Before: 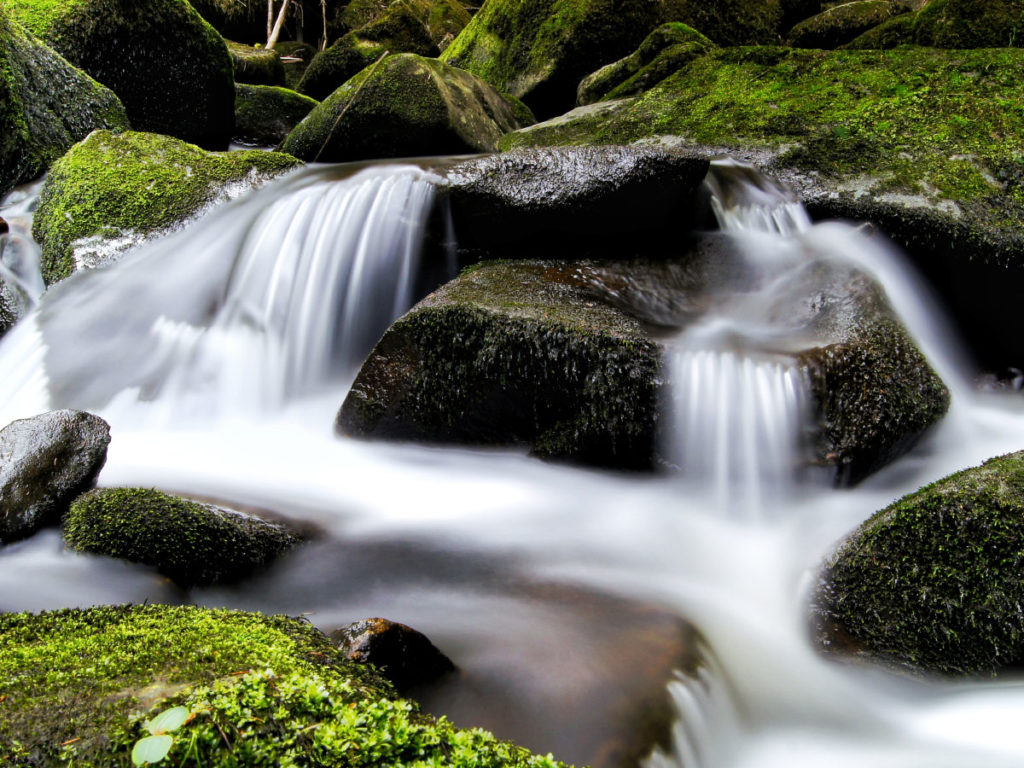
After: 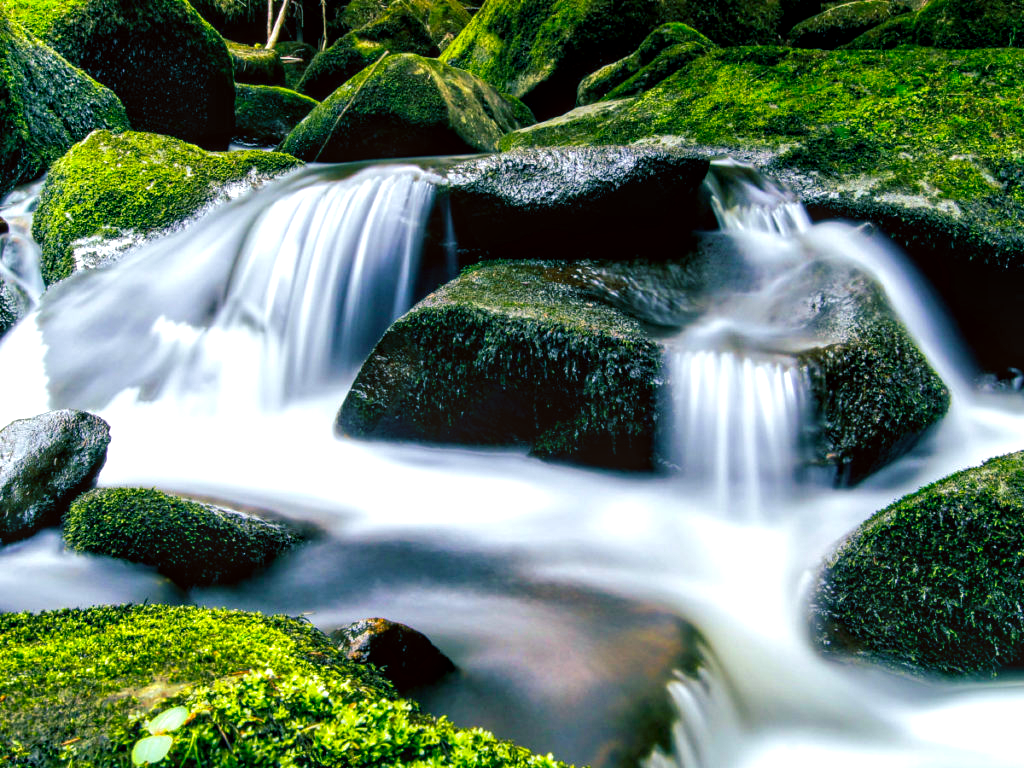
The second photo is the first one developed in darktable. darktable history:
local contrast: detail 130%
color correction: highlights a* -2.81, highlights b* -2.25, shadows a* 2.53, shadows b* 2.7
exposure: compensate highlight preservation false
velvia: on, module defaults
color balance rgb: shadows lift › luminance -29.042%, shadows lift › chroma 10.277%, shadows lift › hue 232.58°, perceptual saturation grading › global saturation 18.967%, perceptual brilliance grading › global brilliance 9.751%, perceptual brilliance grading › shadows 14.185%, global vibrance 14.167%
